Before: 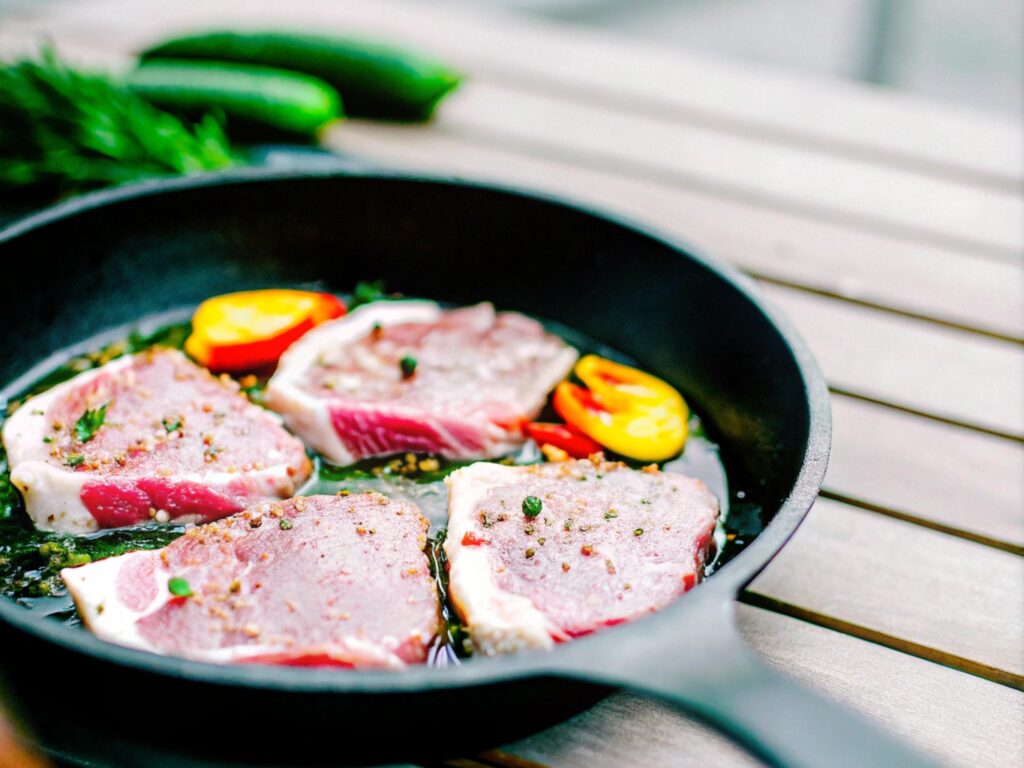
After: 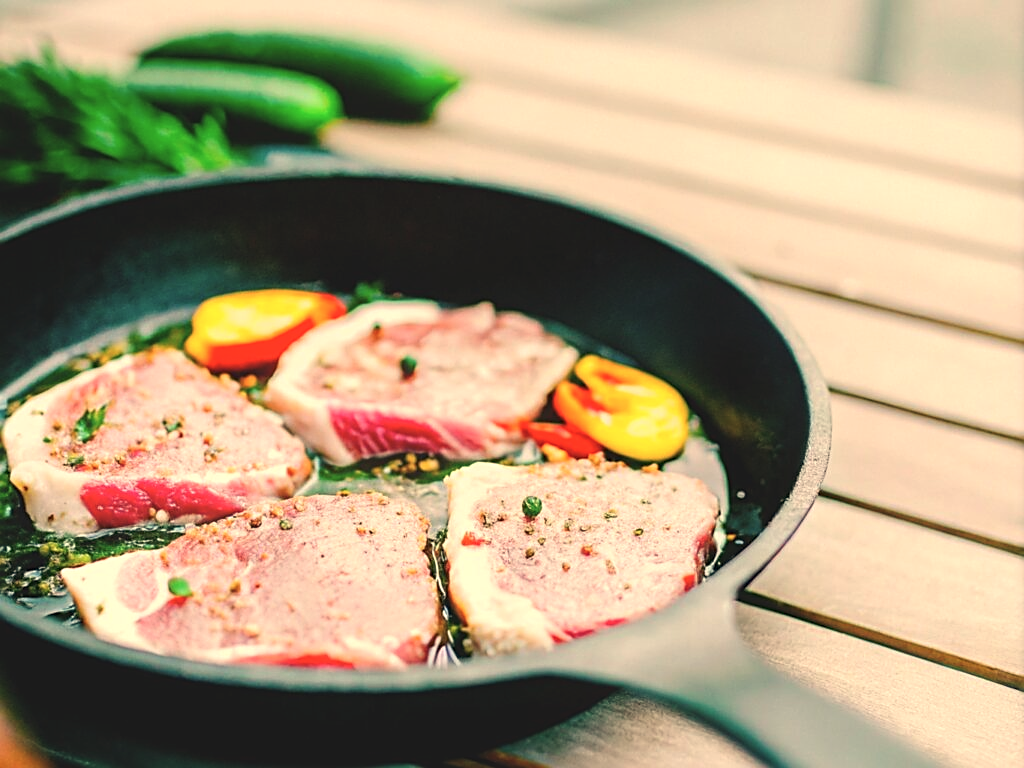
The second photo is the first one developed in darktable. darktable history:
white balance: red 1.138, green 0.996, blue 0.812
color balance: lift [1.007, 1, 1, 1], gamma [1.097, 1, 1, 1]
tone equalizer: on, module defaults
sharpen: on, module defaults
